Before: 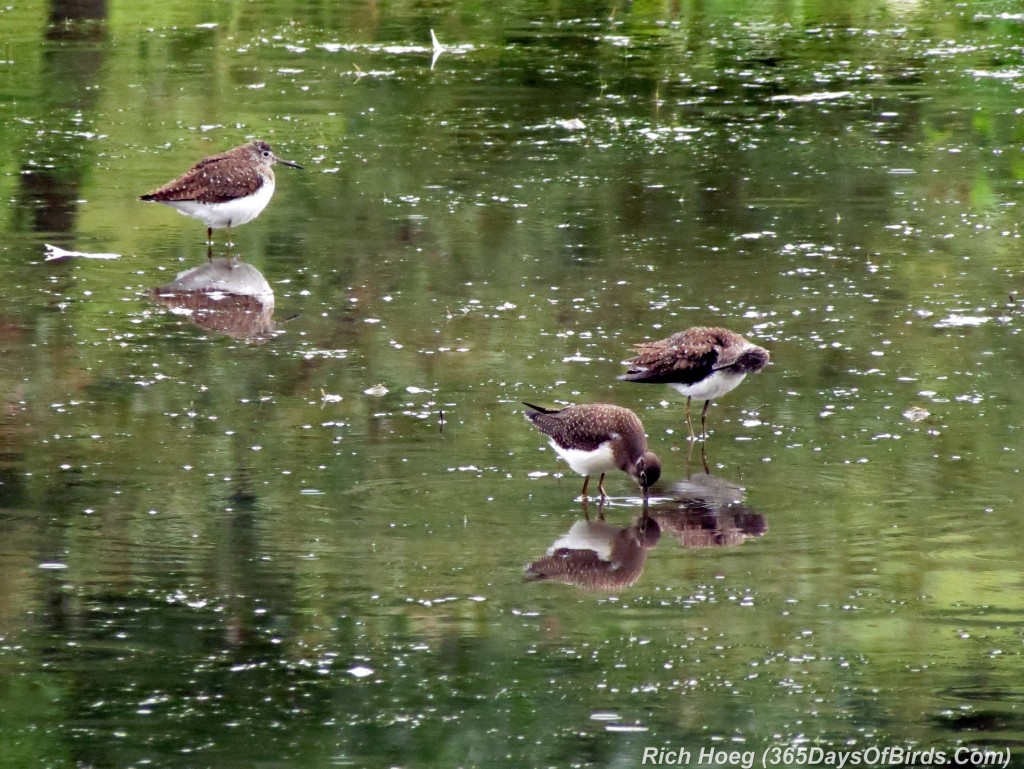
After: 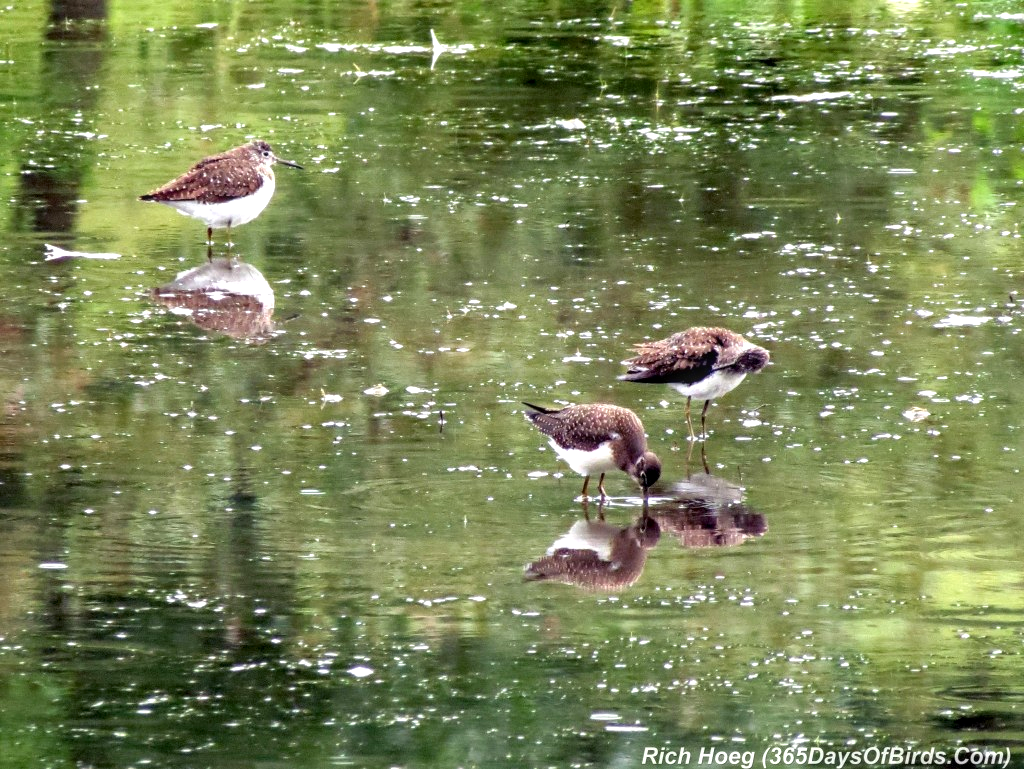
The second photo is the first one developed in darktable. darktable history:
exposure: exposure 0.661 EV, compensate highlight preservation false
local contrast: on, module defaults
